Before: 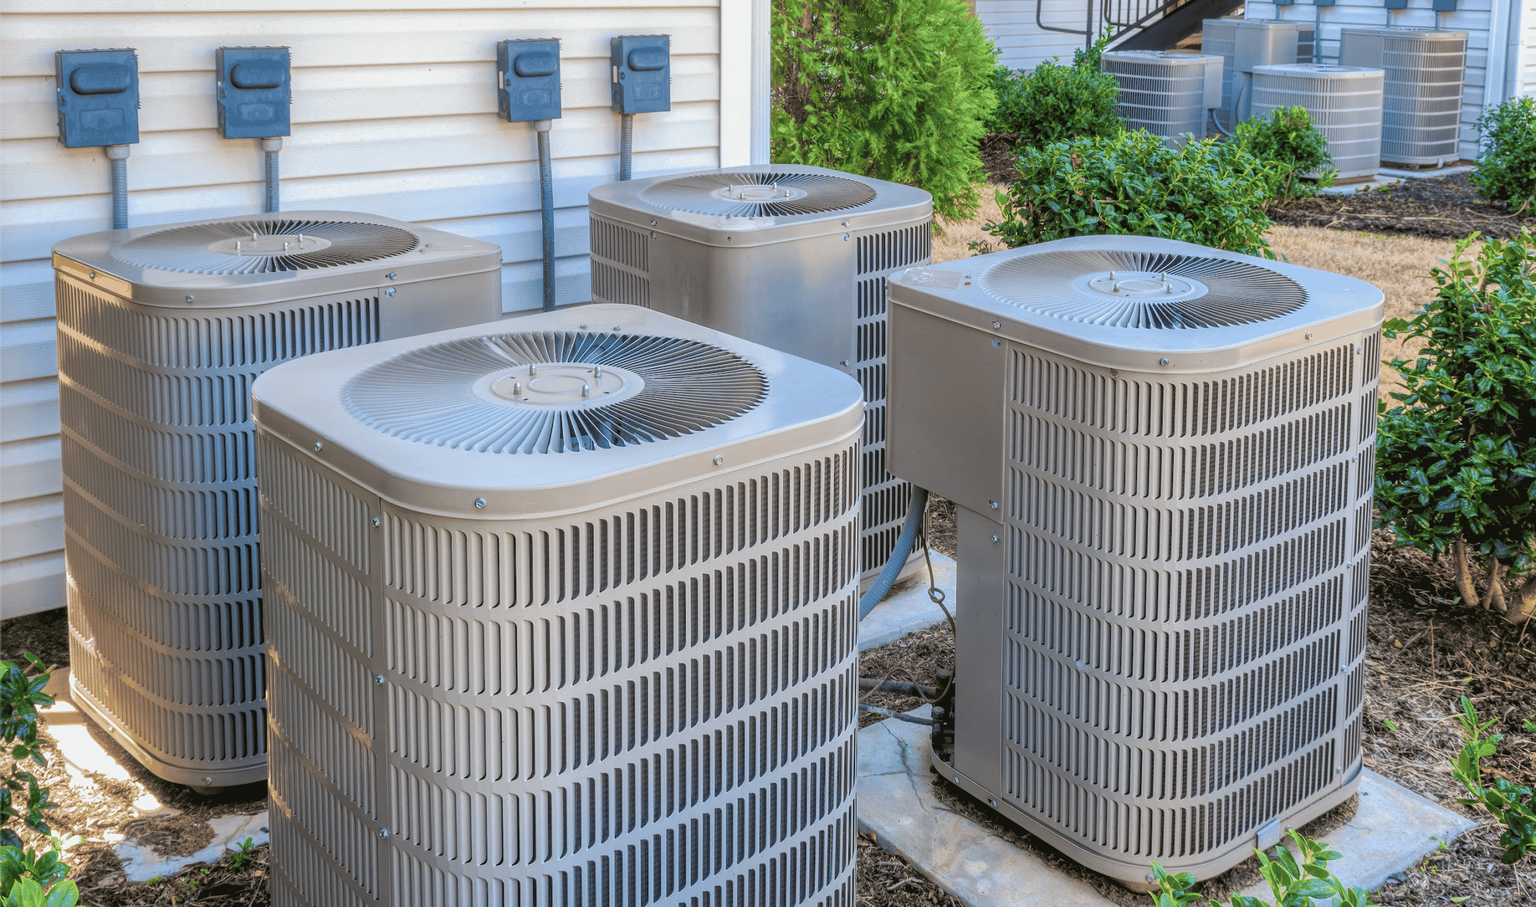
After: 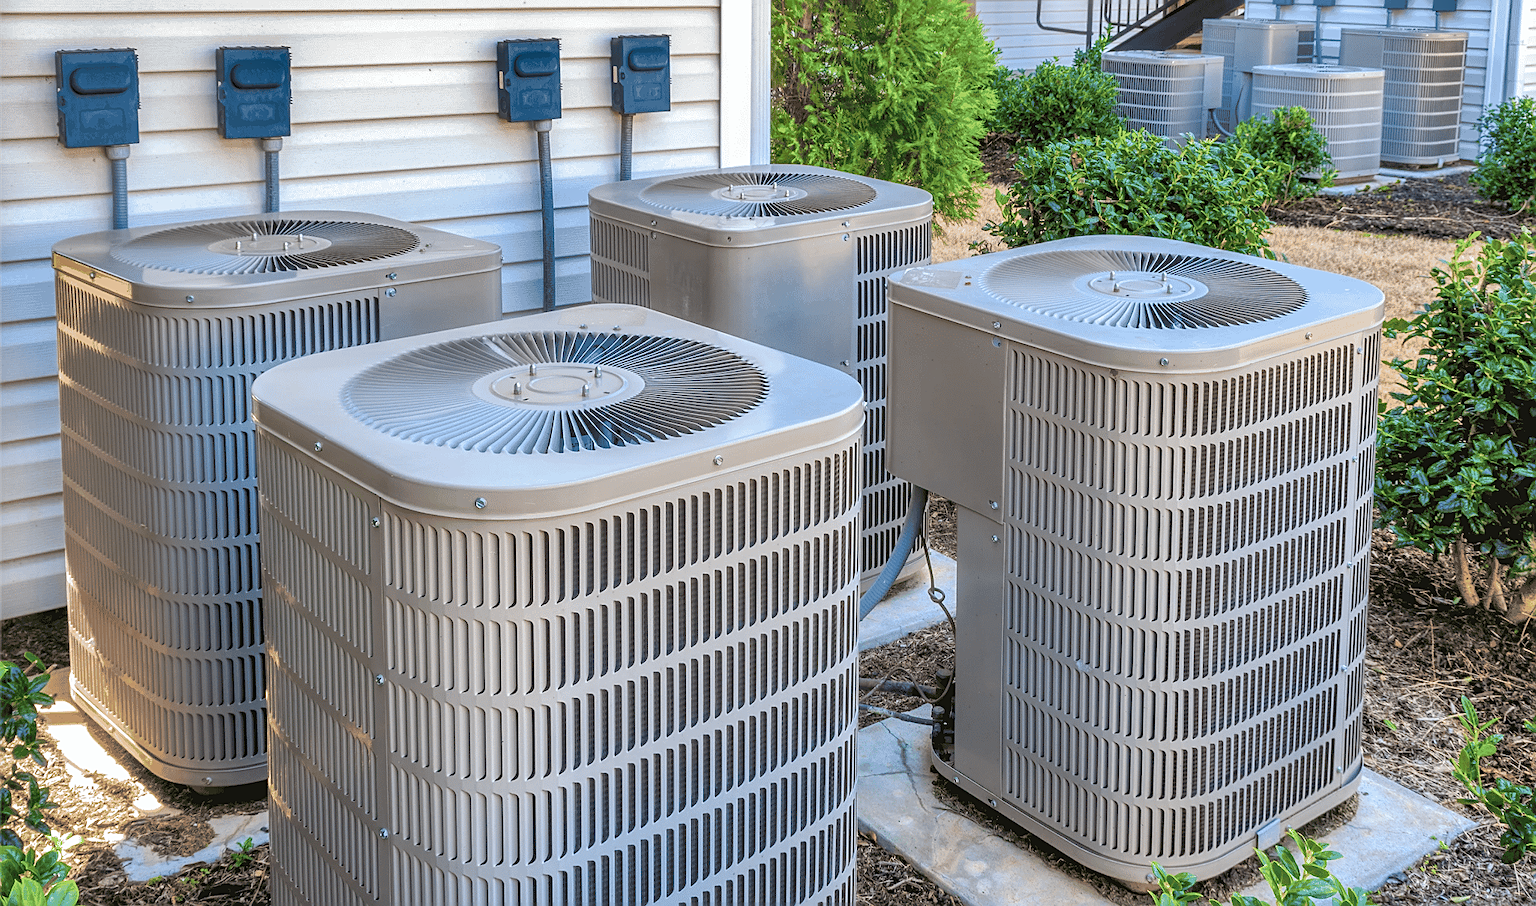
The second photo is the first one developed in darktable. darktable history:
shadows and highlights: soften with gaussian
sharpen: on, module defaults
exposure: exposure 0.161 EV, compensate highlight preservation false
